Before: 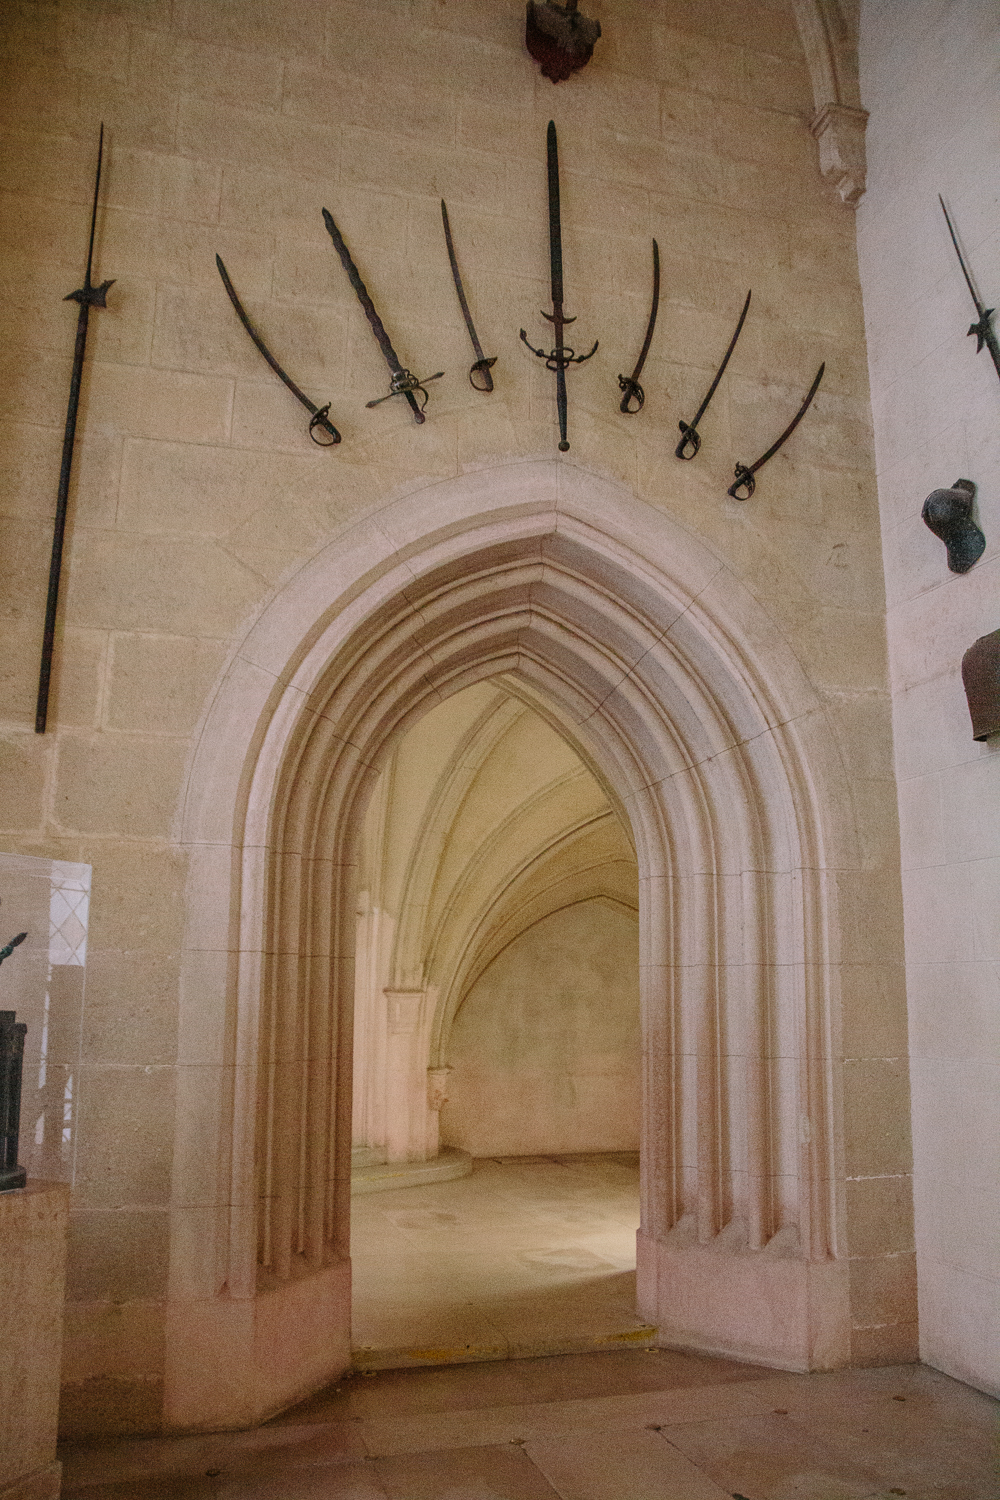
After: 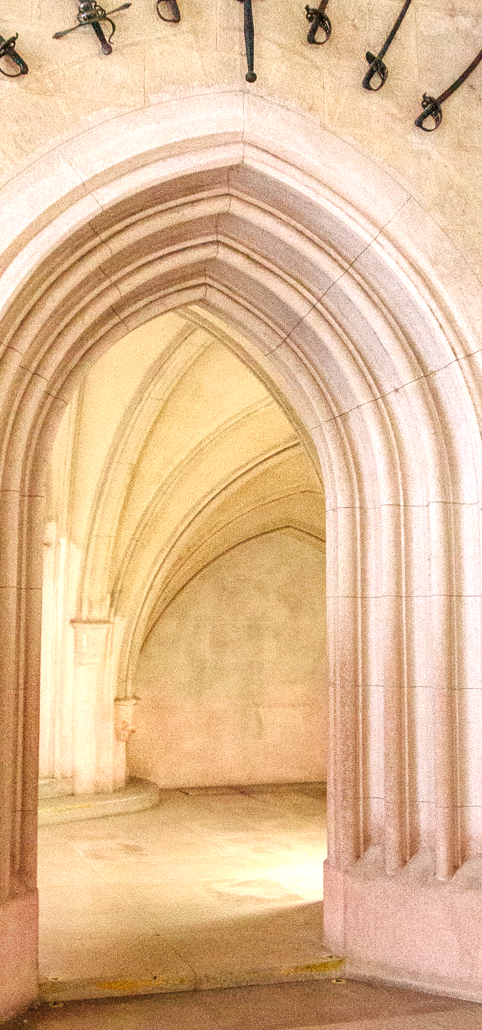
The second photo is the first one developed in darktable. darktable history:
exposure: black level correction 0.001, exposure 1.398 EV, compensate exposure bias true, compensate highlight preservation false
crop: left 31.379%, top 24.658%, right 20.326%, bottom 6.628%
